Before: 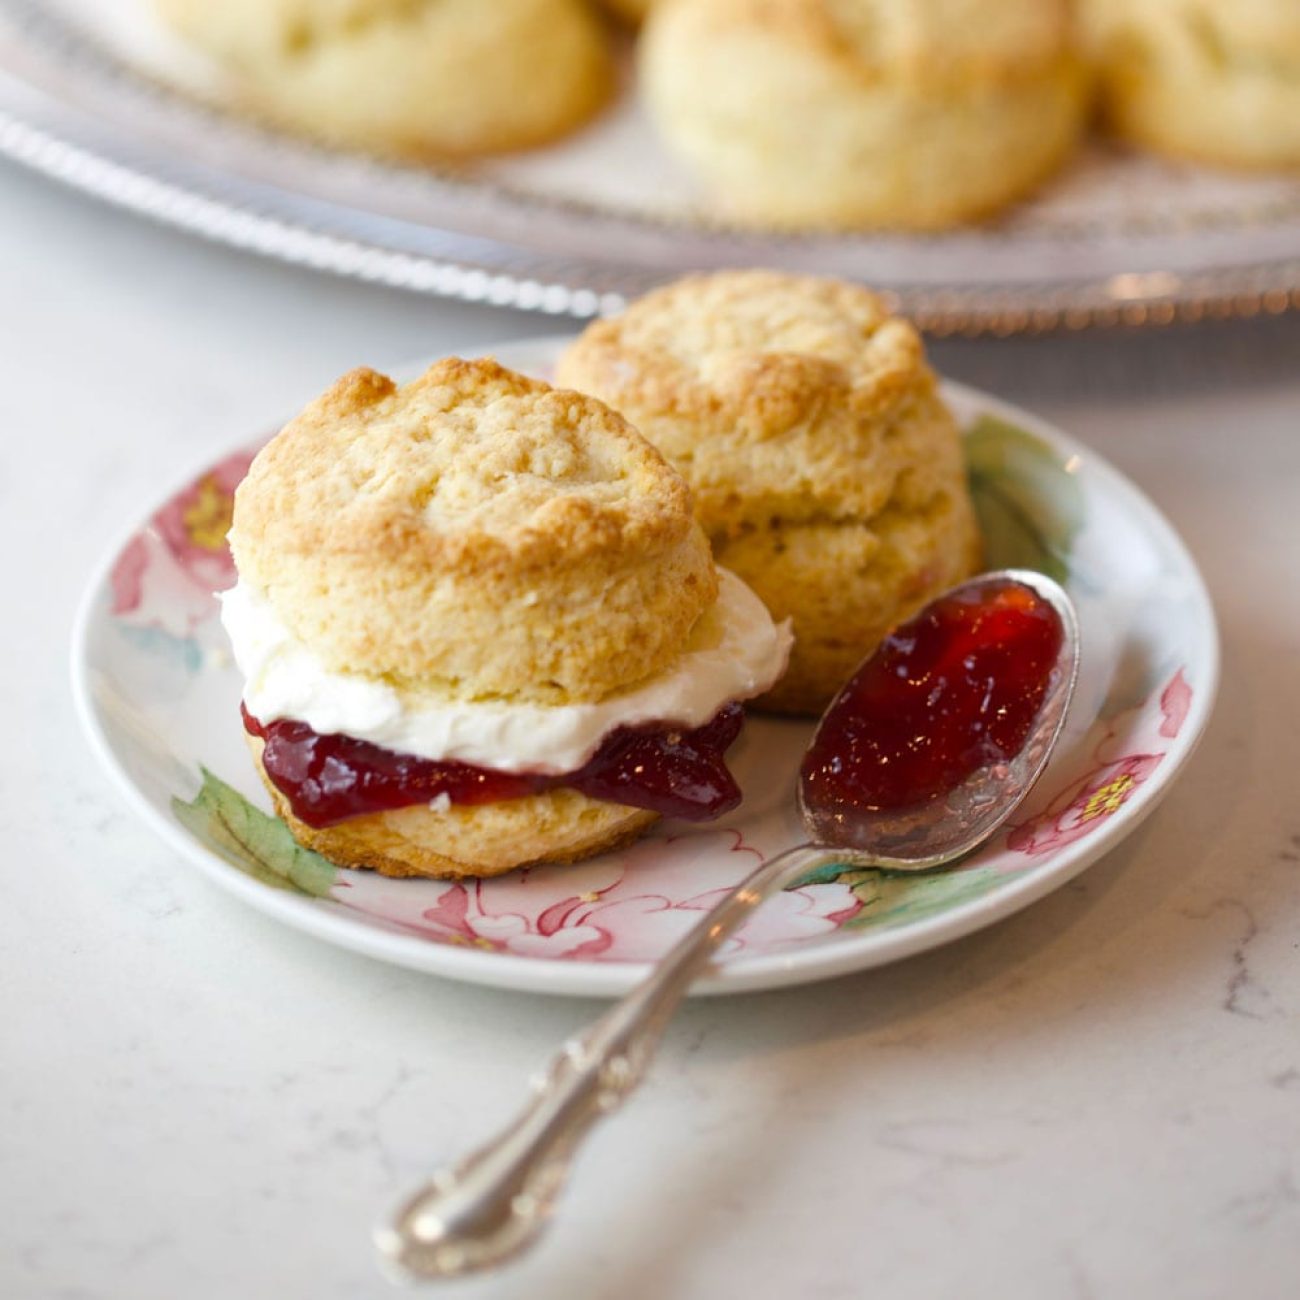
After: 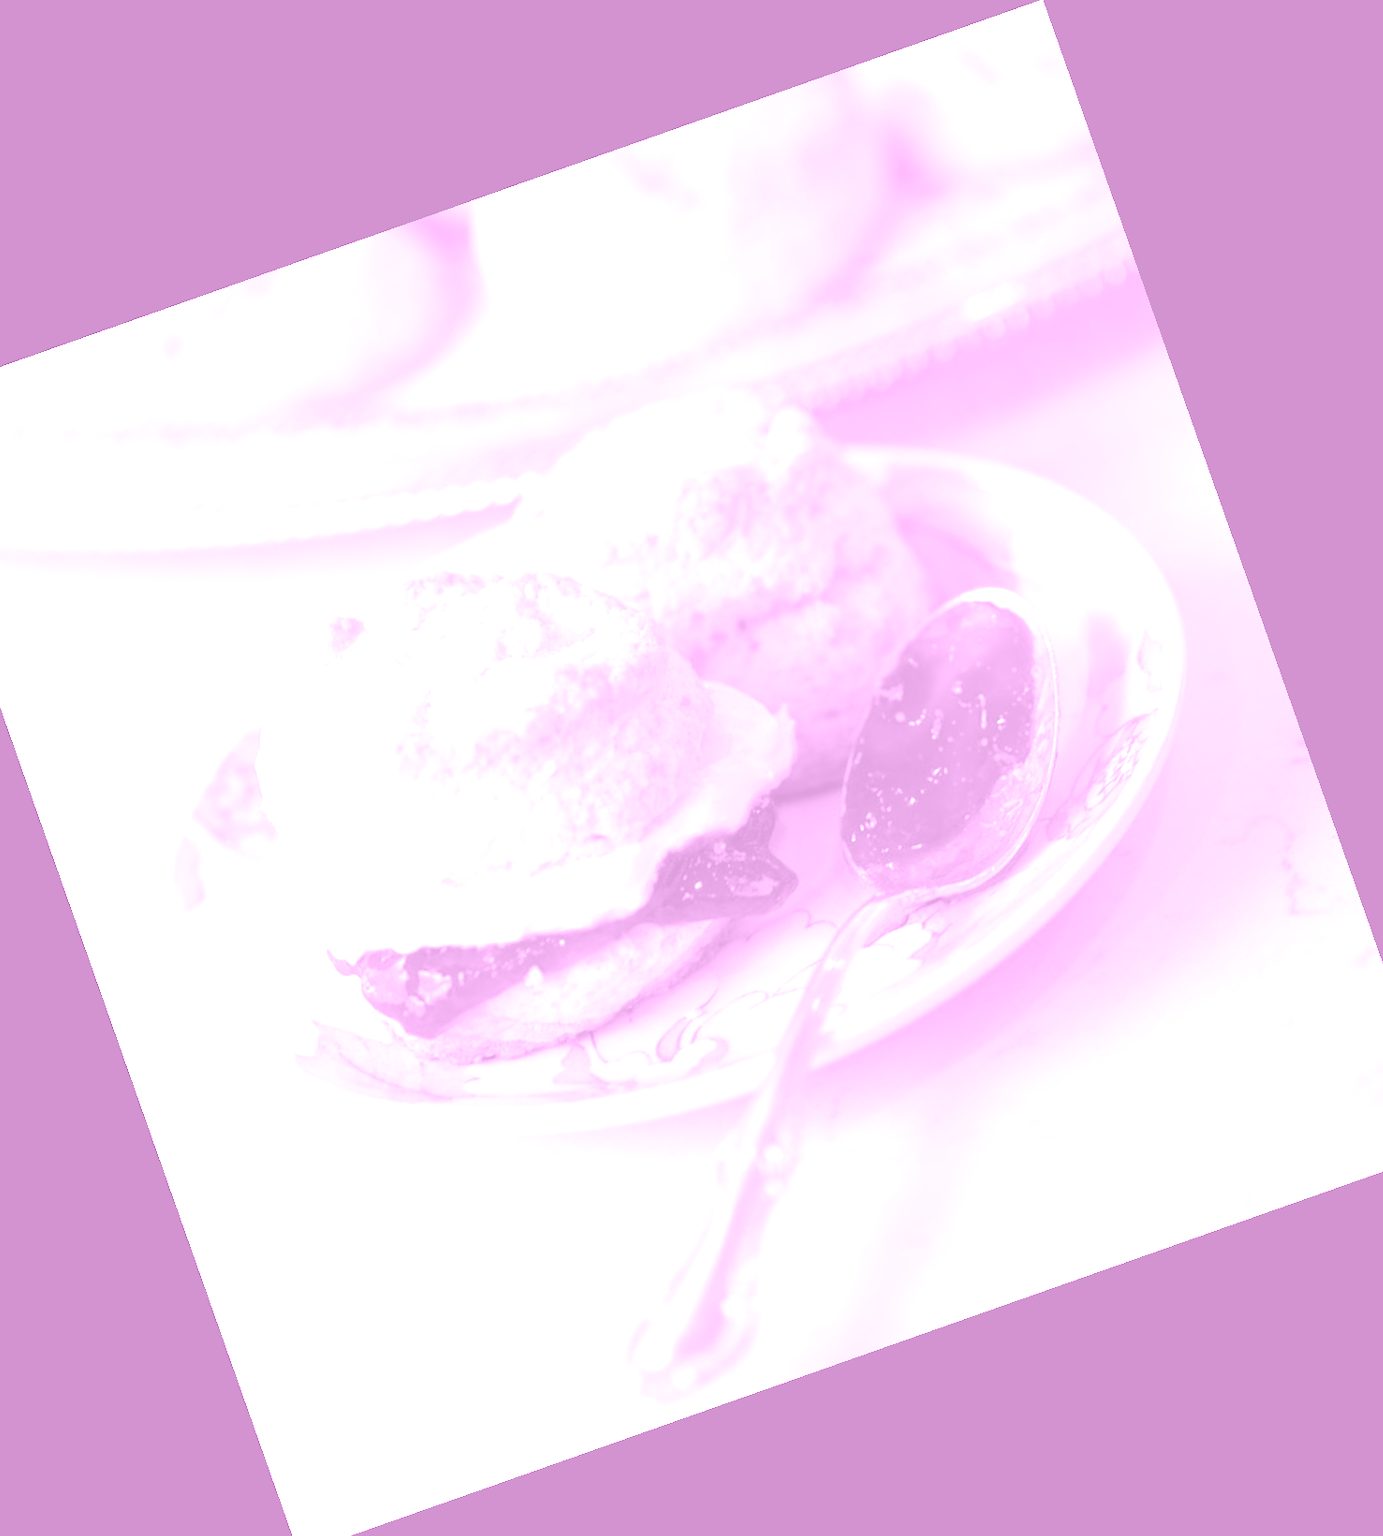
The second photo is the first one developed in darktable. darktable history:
colorize: hue 331.2°, saturation 75%, source mix 30.28%, lightness 70.52%, version 1
crop and rotate: angle 19.43°, left 6.812%, right 4.125%, bottom 1.087%
exposure: black level correction 0, exposure 2.088 EV, compensate exposure bias true, compensate highlight preservation false
